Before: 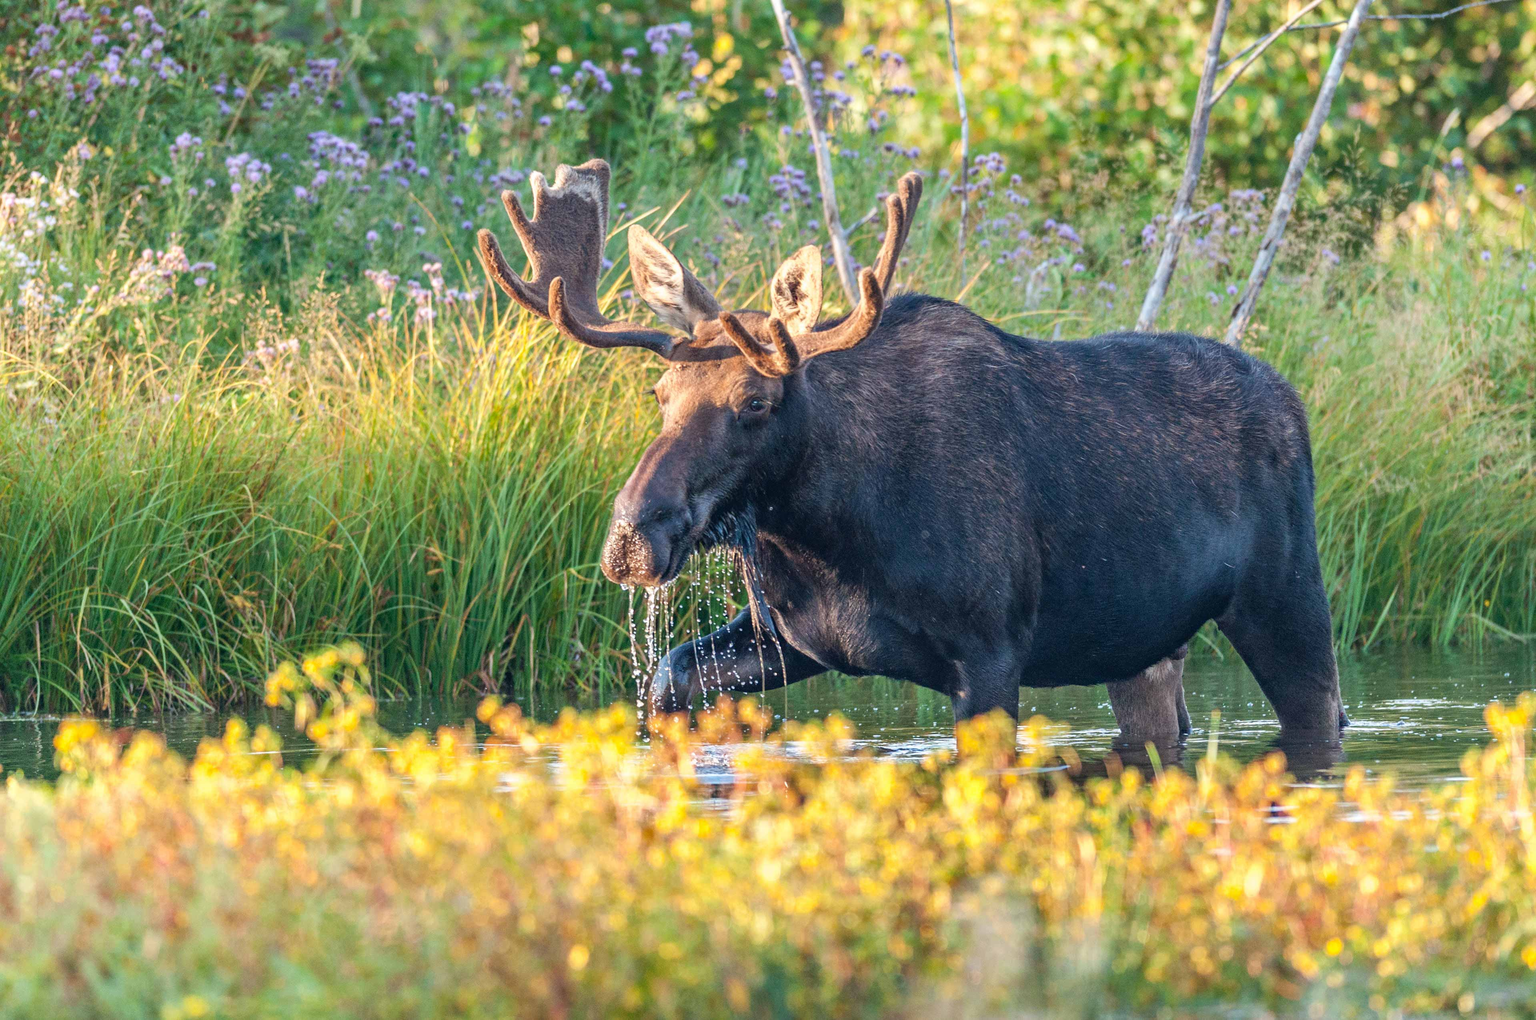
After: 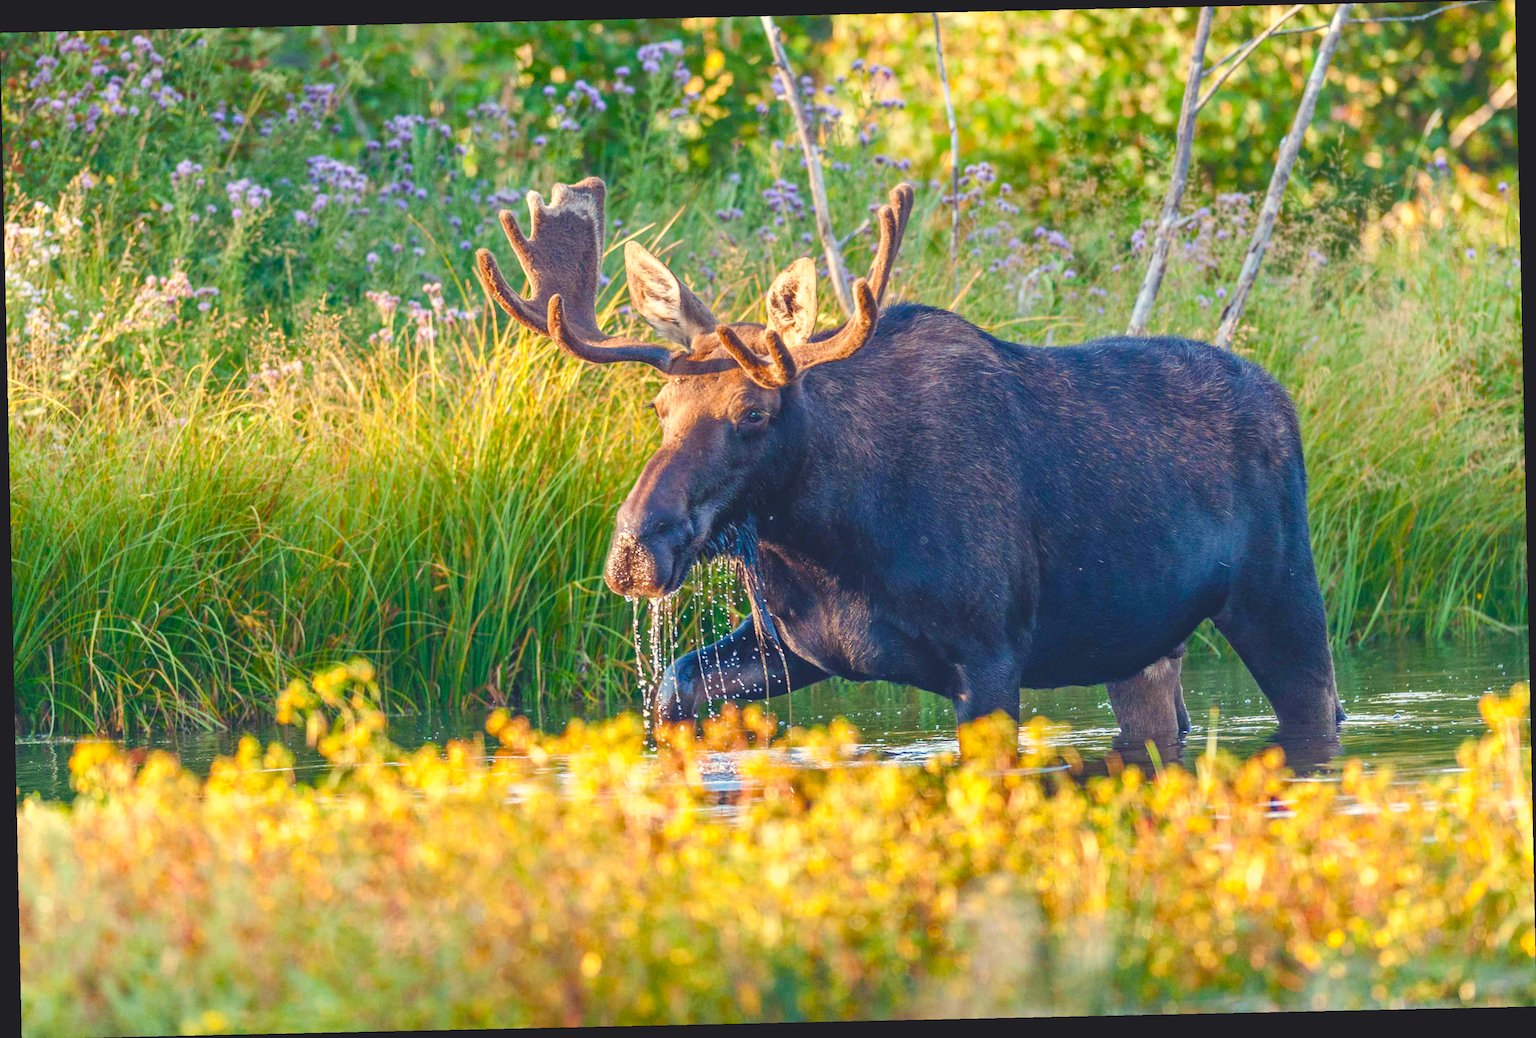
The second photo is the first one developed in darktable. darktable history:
rotate and perspective: rotation -1.24°, automatic cropping off
color balance rgb: shadows lift › chroma 3%, shadows lift › hue 280.8°, power › hue 330°, highlights gain › chroma 3%, highlights gain › hue 75.6°, global offset › luminance 1.5%, perceptual saturation grading › global saturation 20%, perceptual saturation grading › highlights -25%, perceptual saturation grading › shadows 50%, global vibrance 30%
